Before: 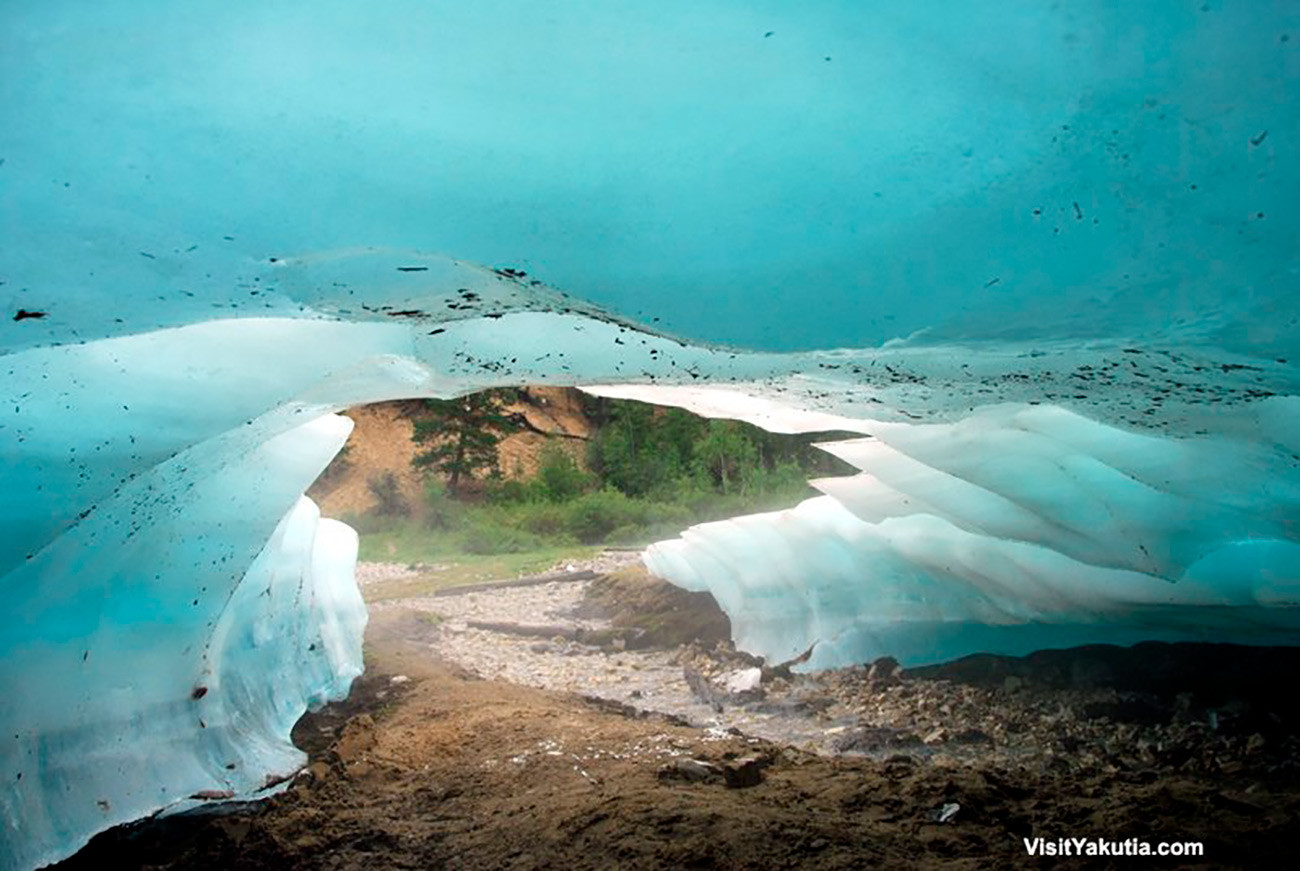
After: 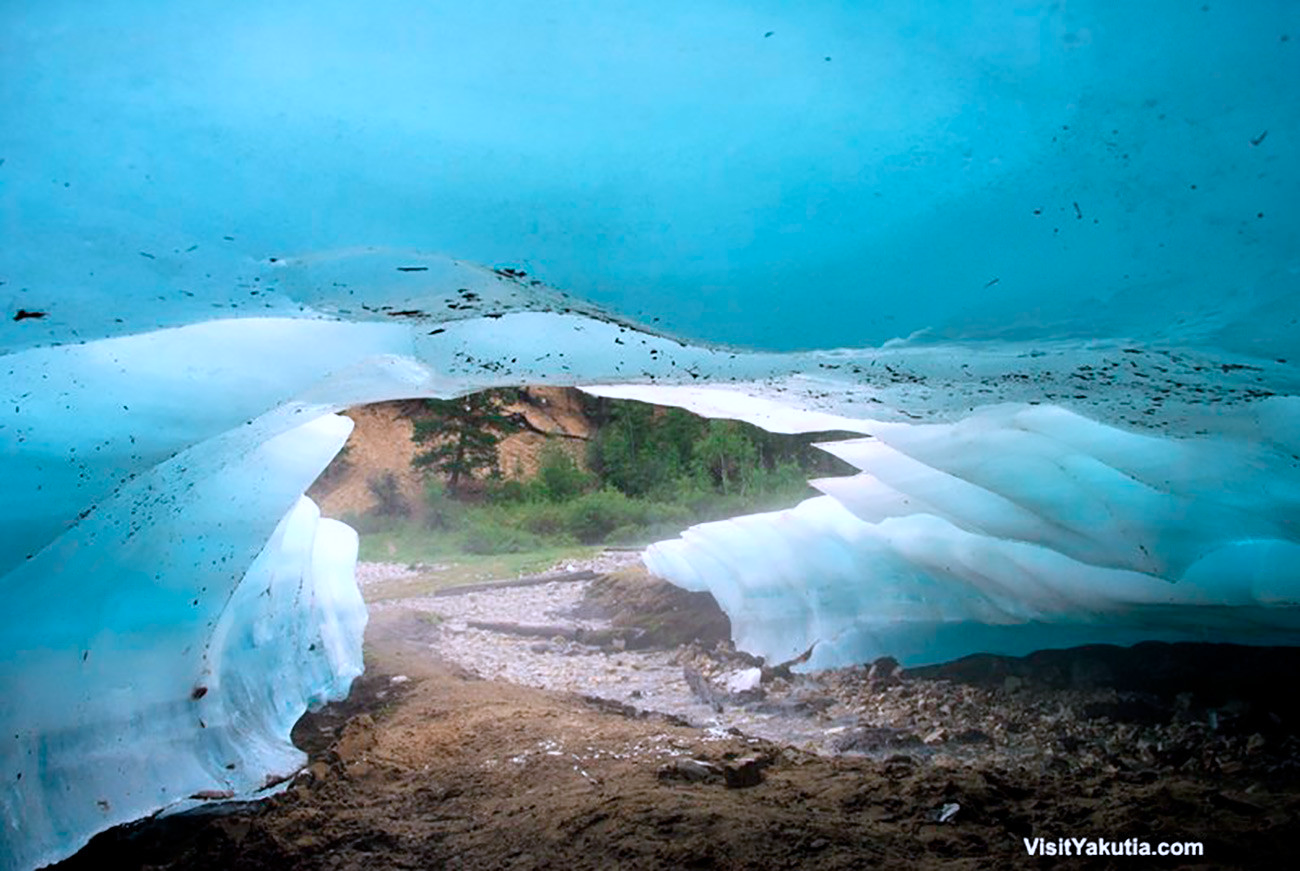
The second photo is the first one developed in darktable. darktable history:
color calibration: illuminant custom, x 0.373, y 0.388, temperature 4231.19 K
